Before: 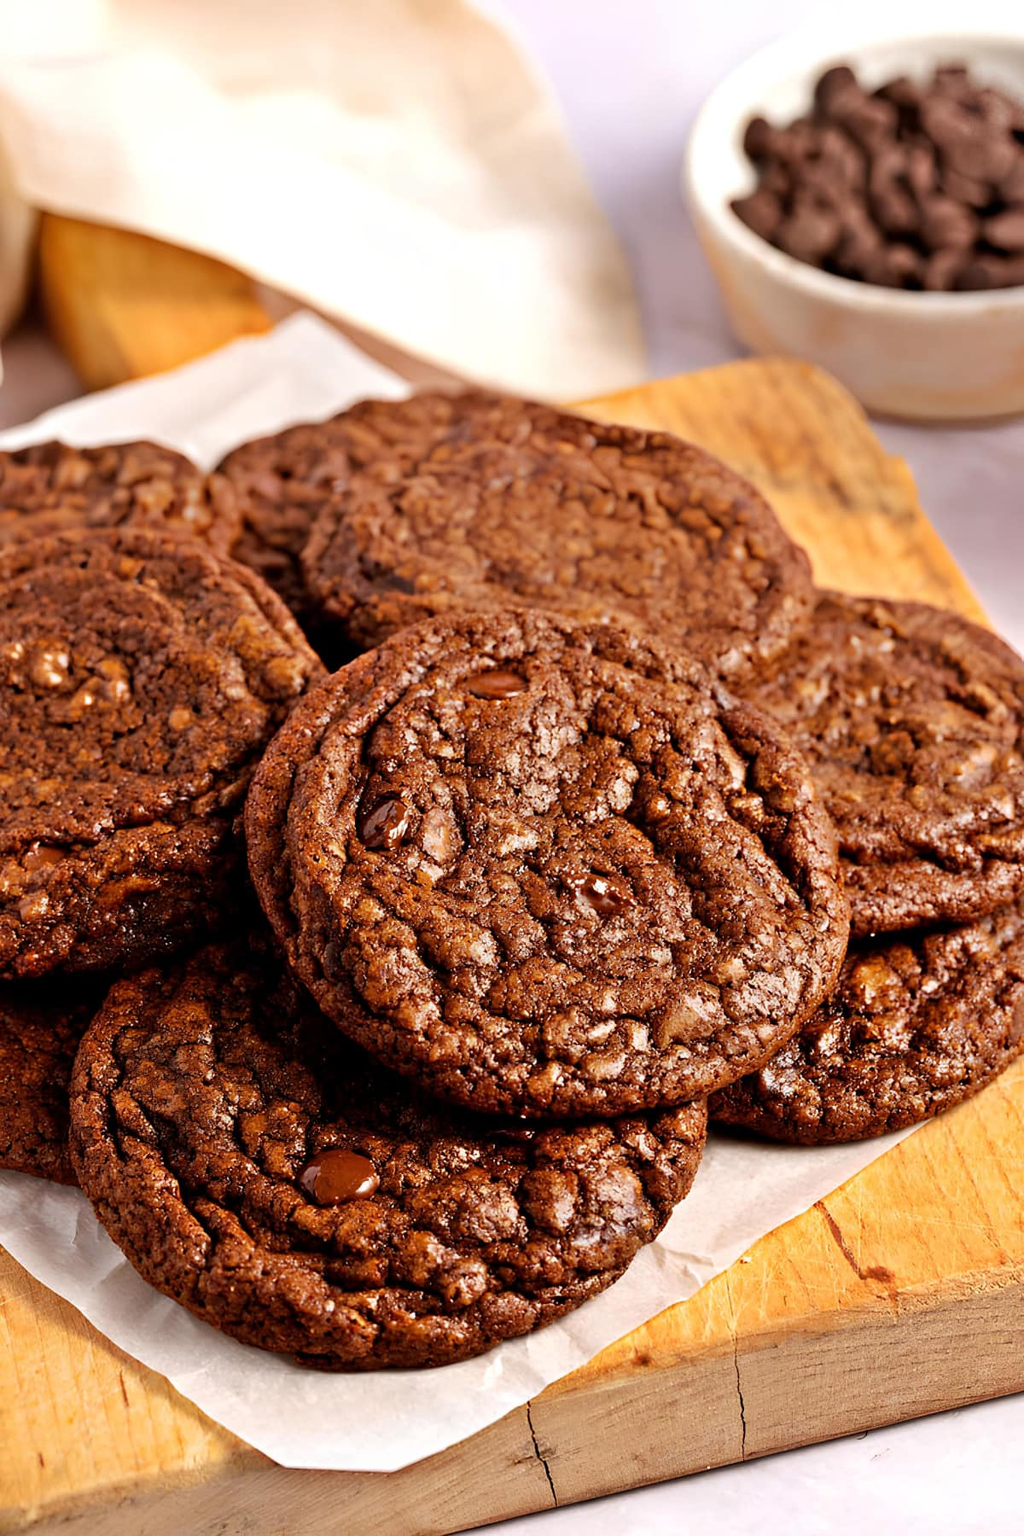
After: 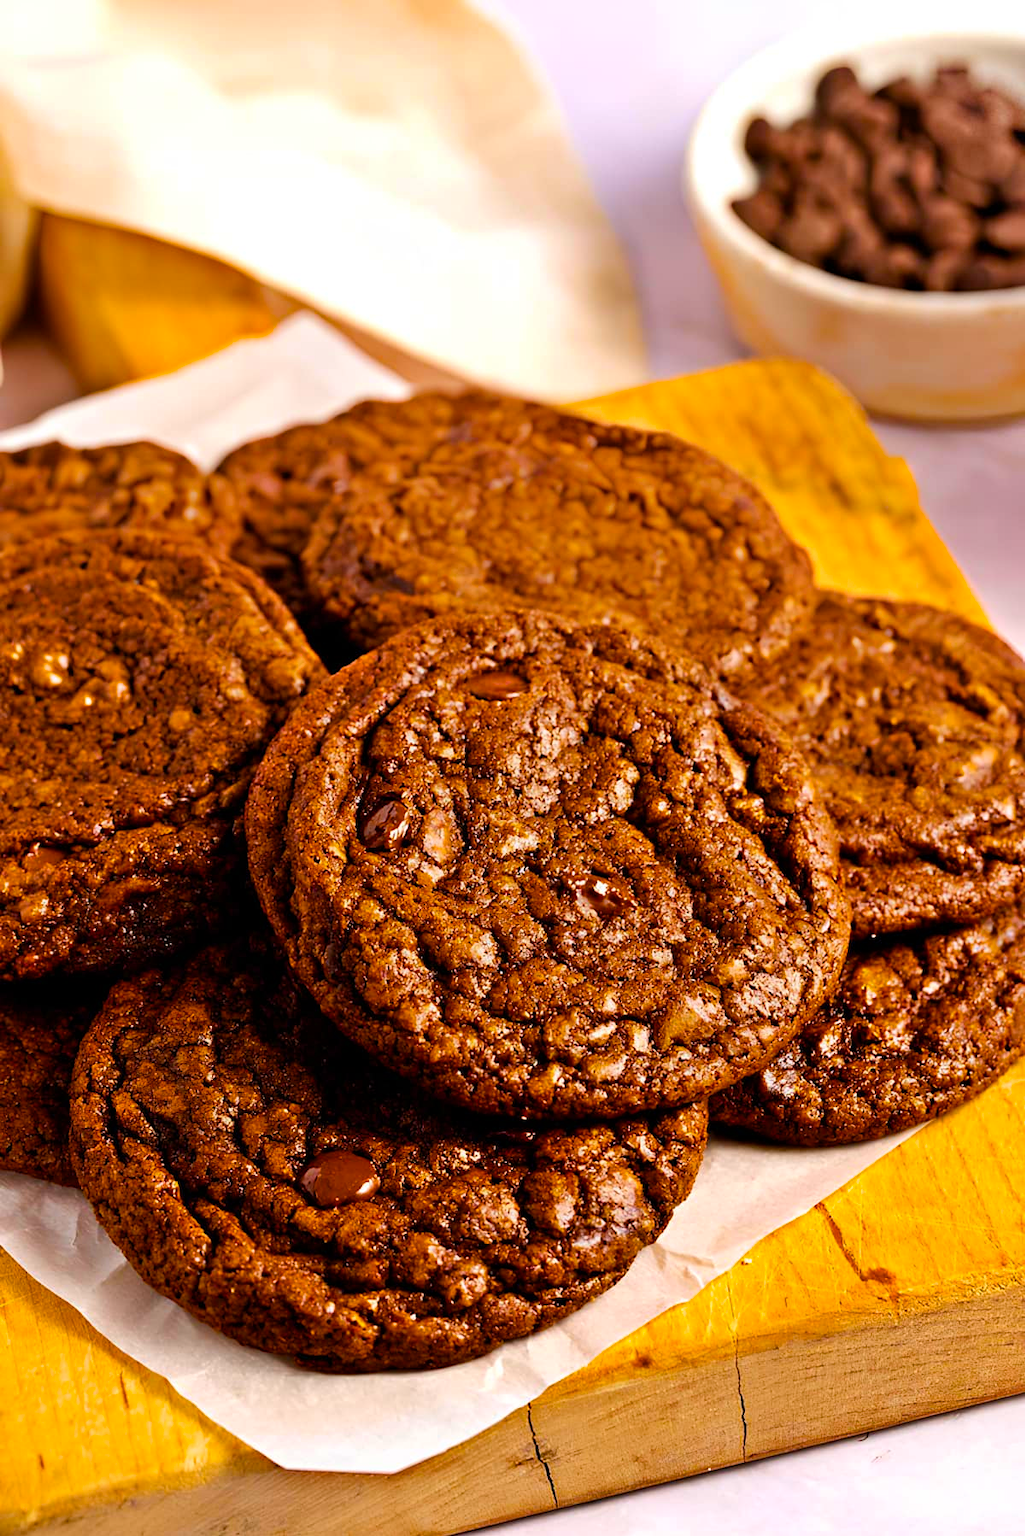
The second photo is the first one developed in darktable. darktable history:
color balance rgb: perceptual saturation grading › global saturation 29.908%, global vibrance 41.499%
crop: bottom 0.056%
